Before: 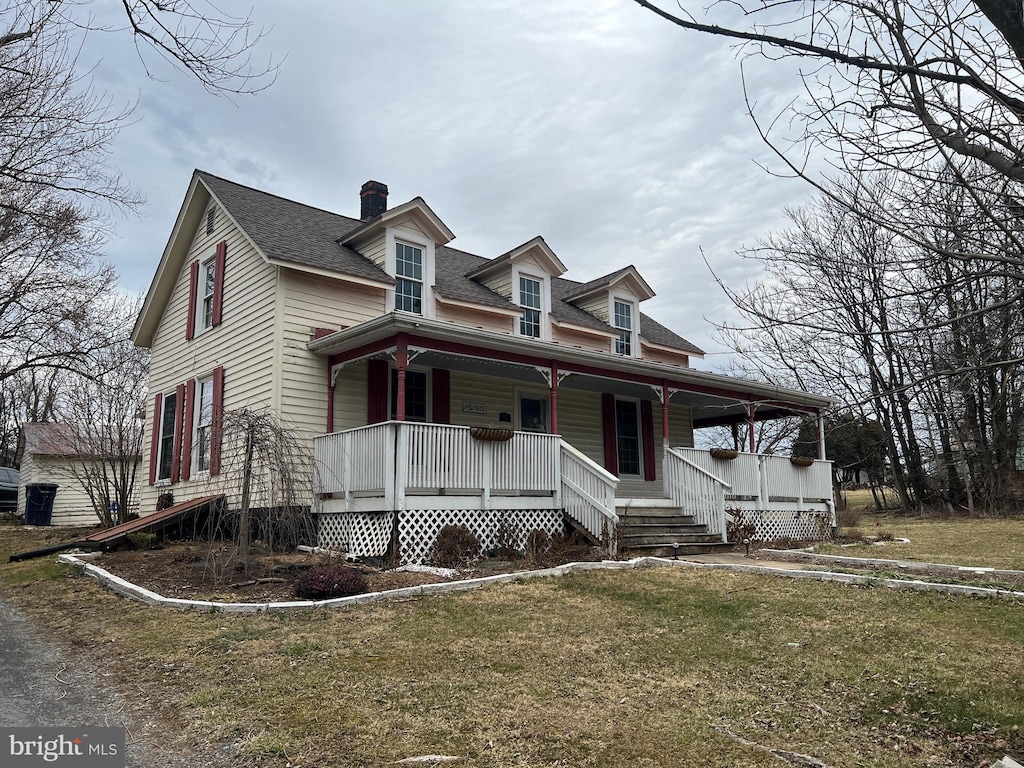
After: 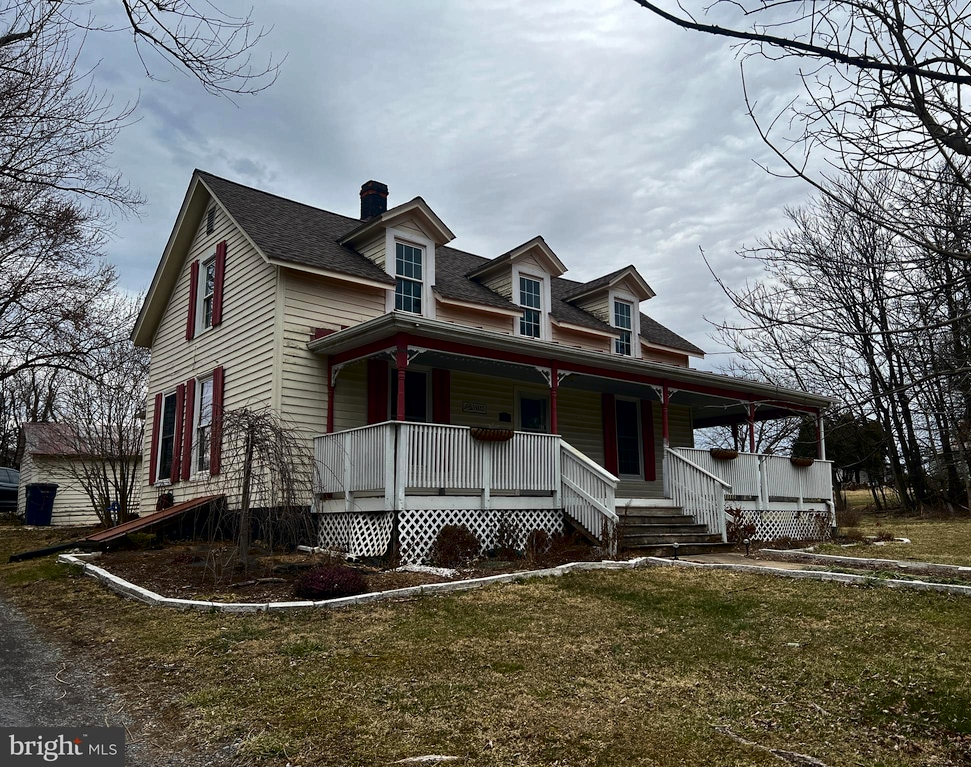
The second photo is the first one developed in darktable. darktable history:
contrast brightness saturation: contrast 0.1, brightness -0.26, saturation 0.14
crop and rotate: right 5.167%
